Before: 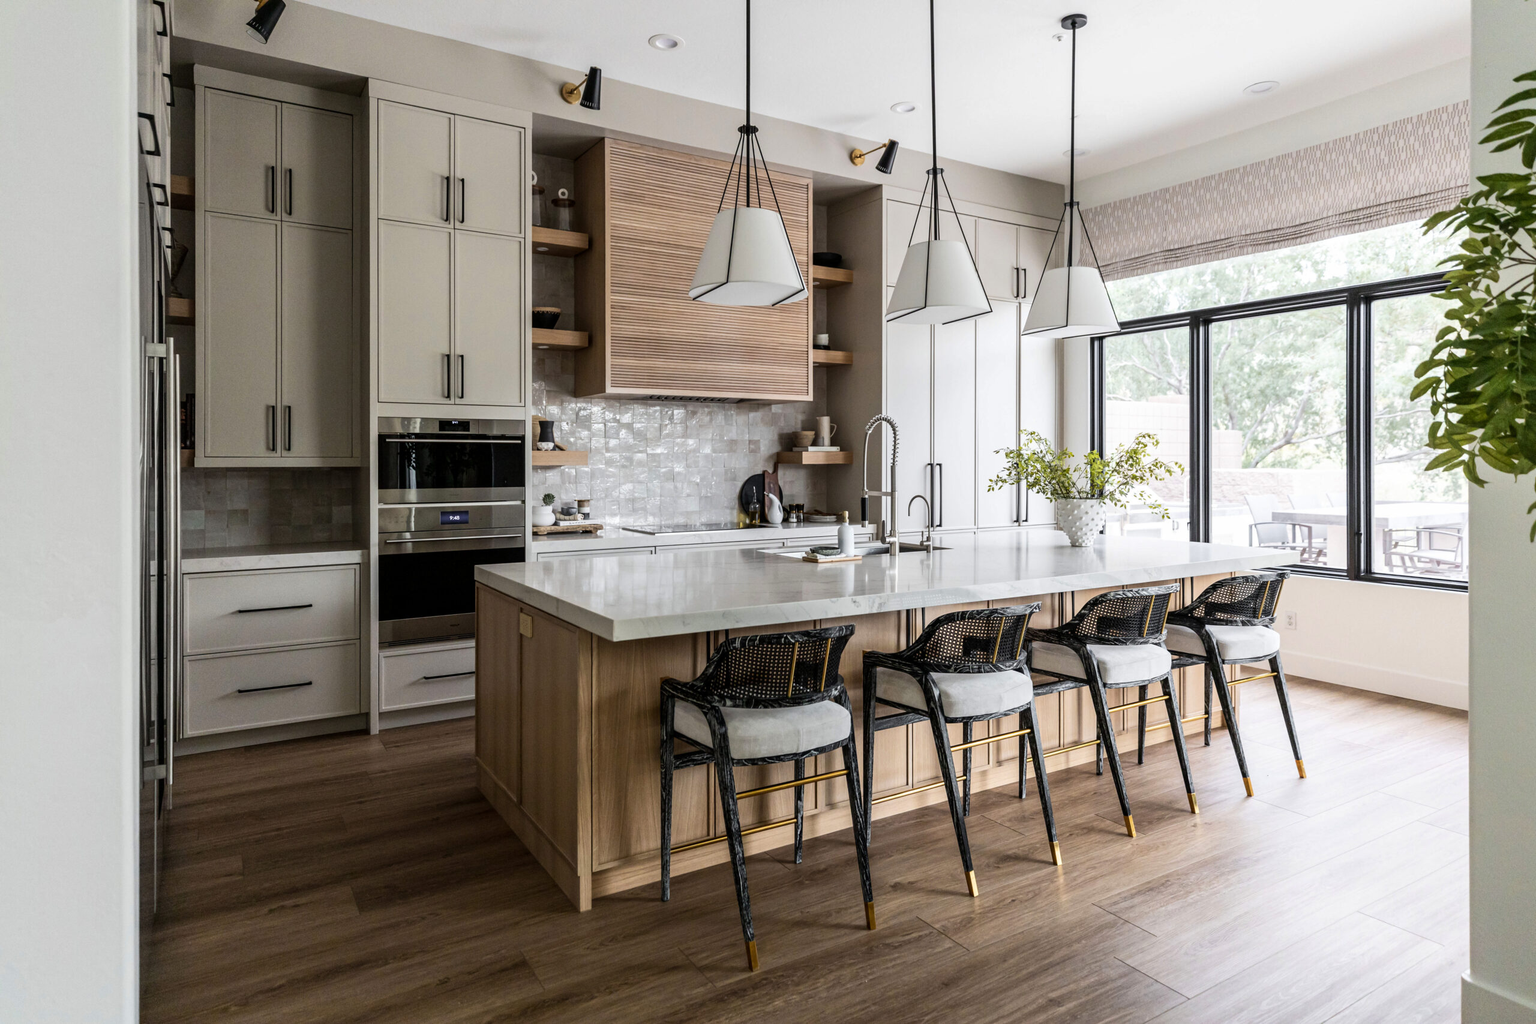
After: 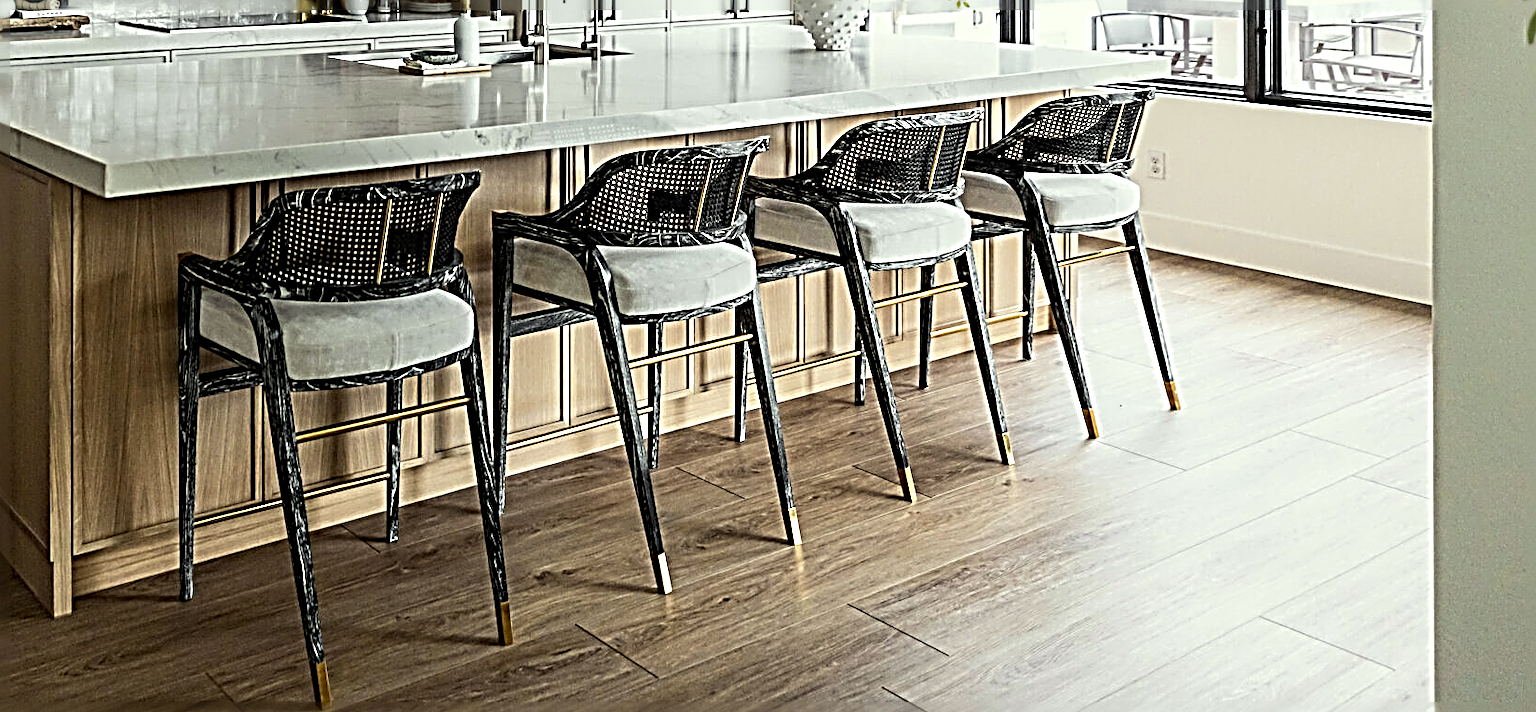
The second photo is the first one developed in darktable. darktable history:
sharpen: radius 4.001, amount 2
crop and rotate: left 35.509%, top 50.238%, bottom 4.934%
color correction: highlights a* -4.28, highlights b* 6.53
